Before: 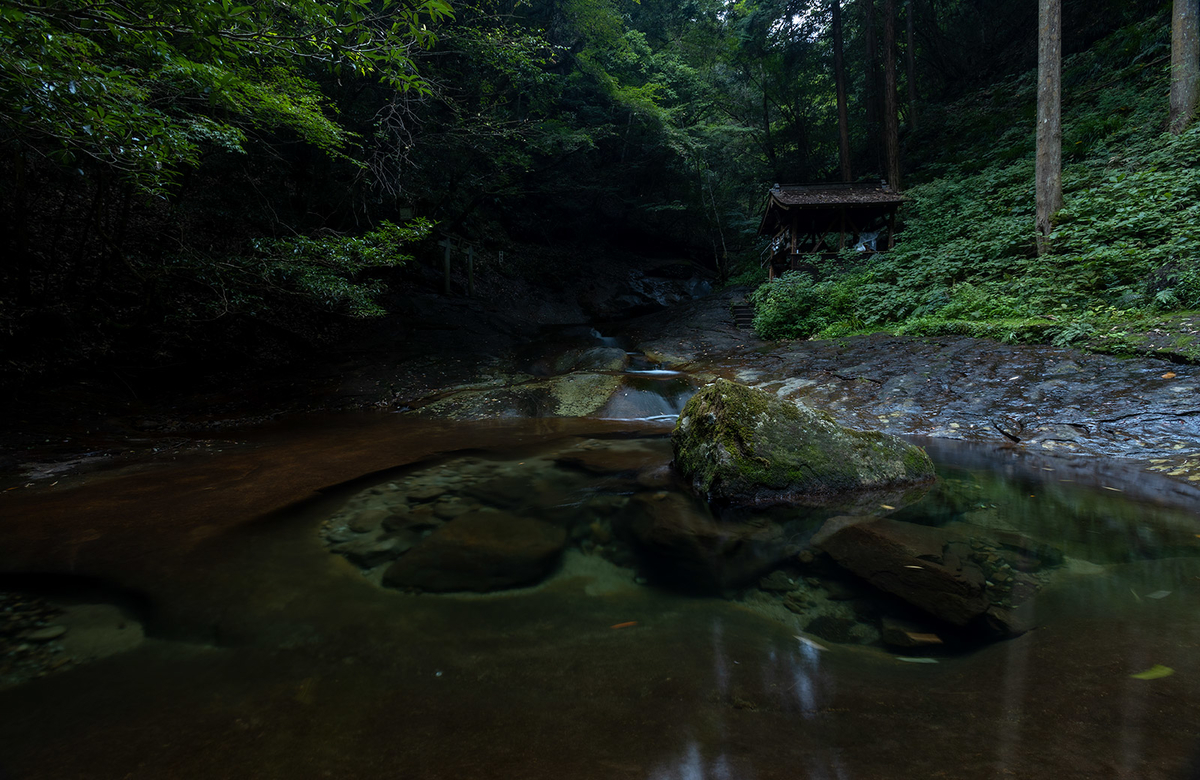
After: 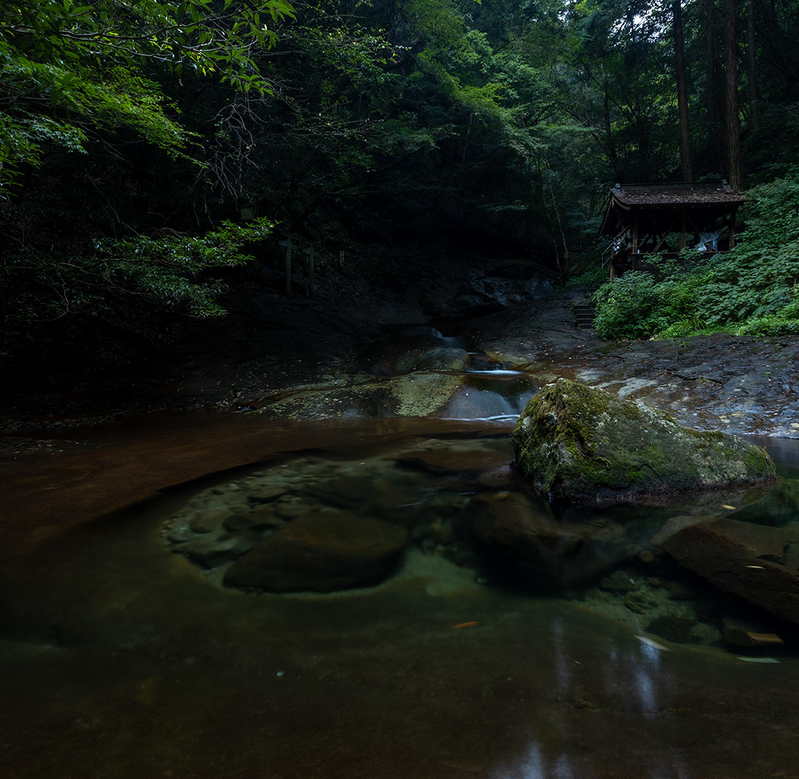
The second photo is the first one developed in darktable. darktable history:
crop and rotate: left 13.33%, right 20.007%
